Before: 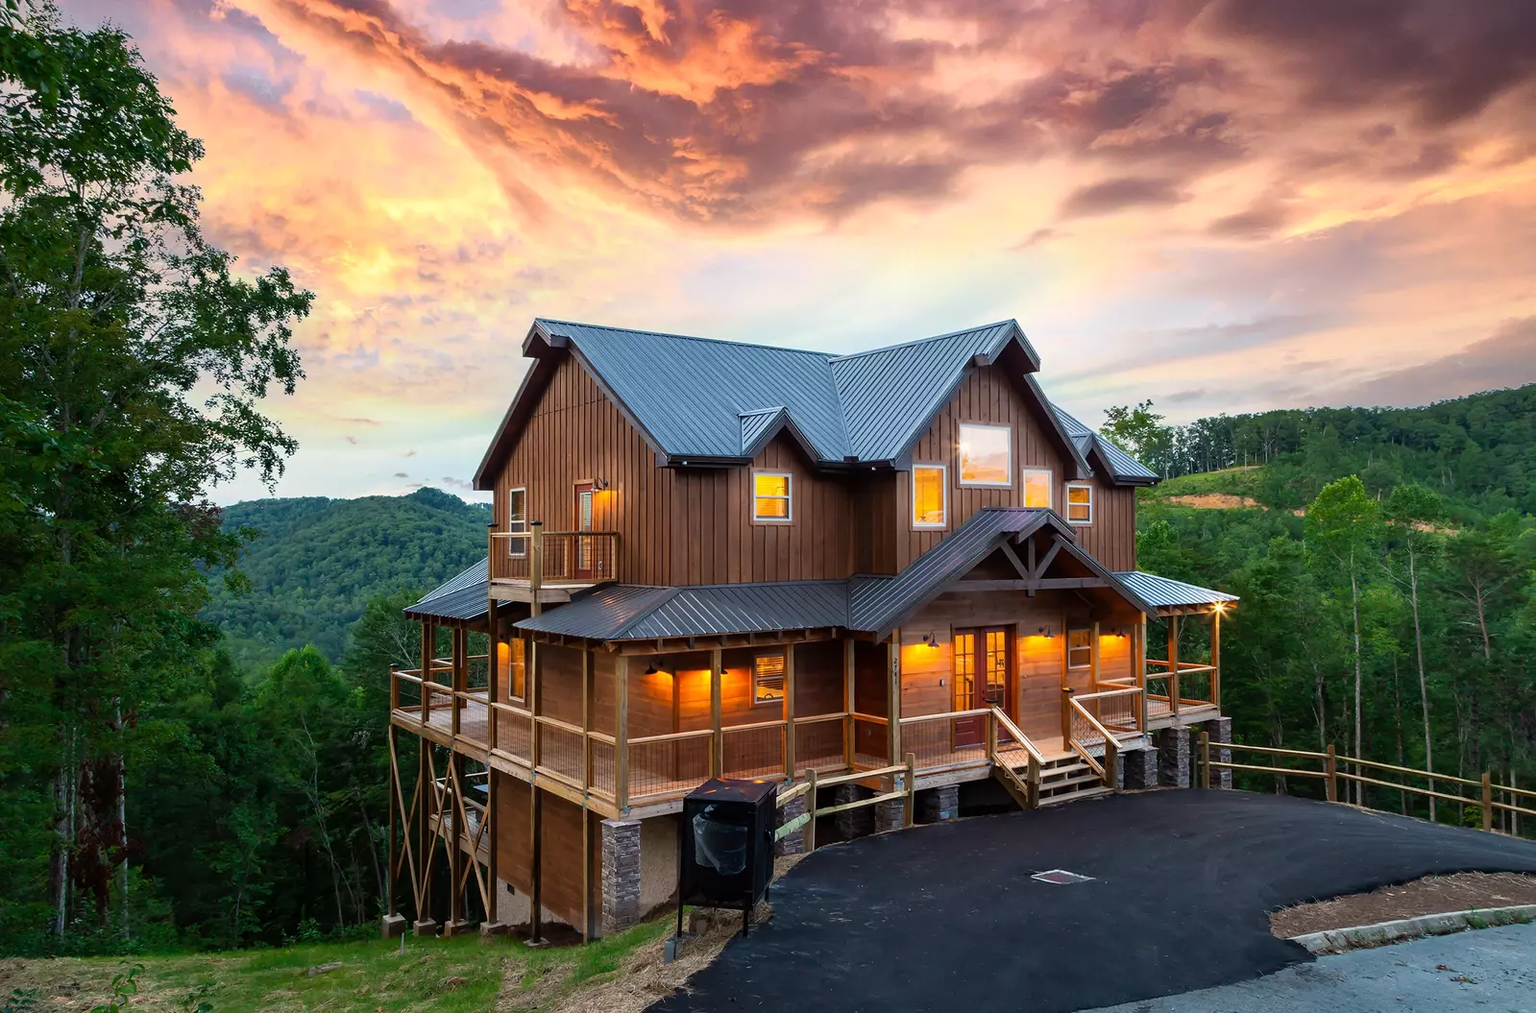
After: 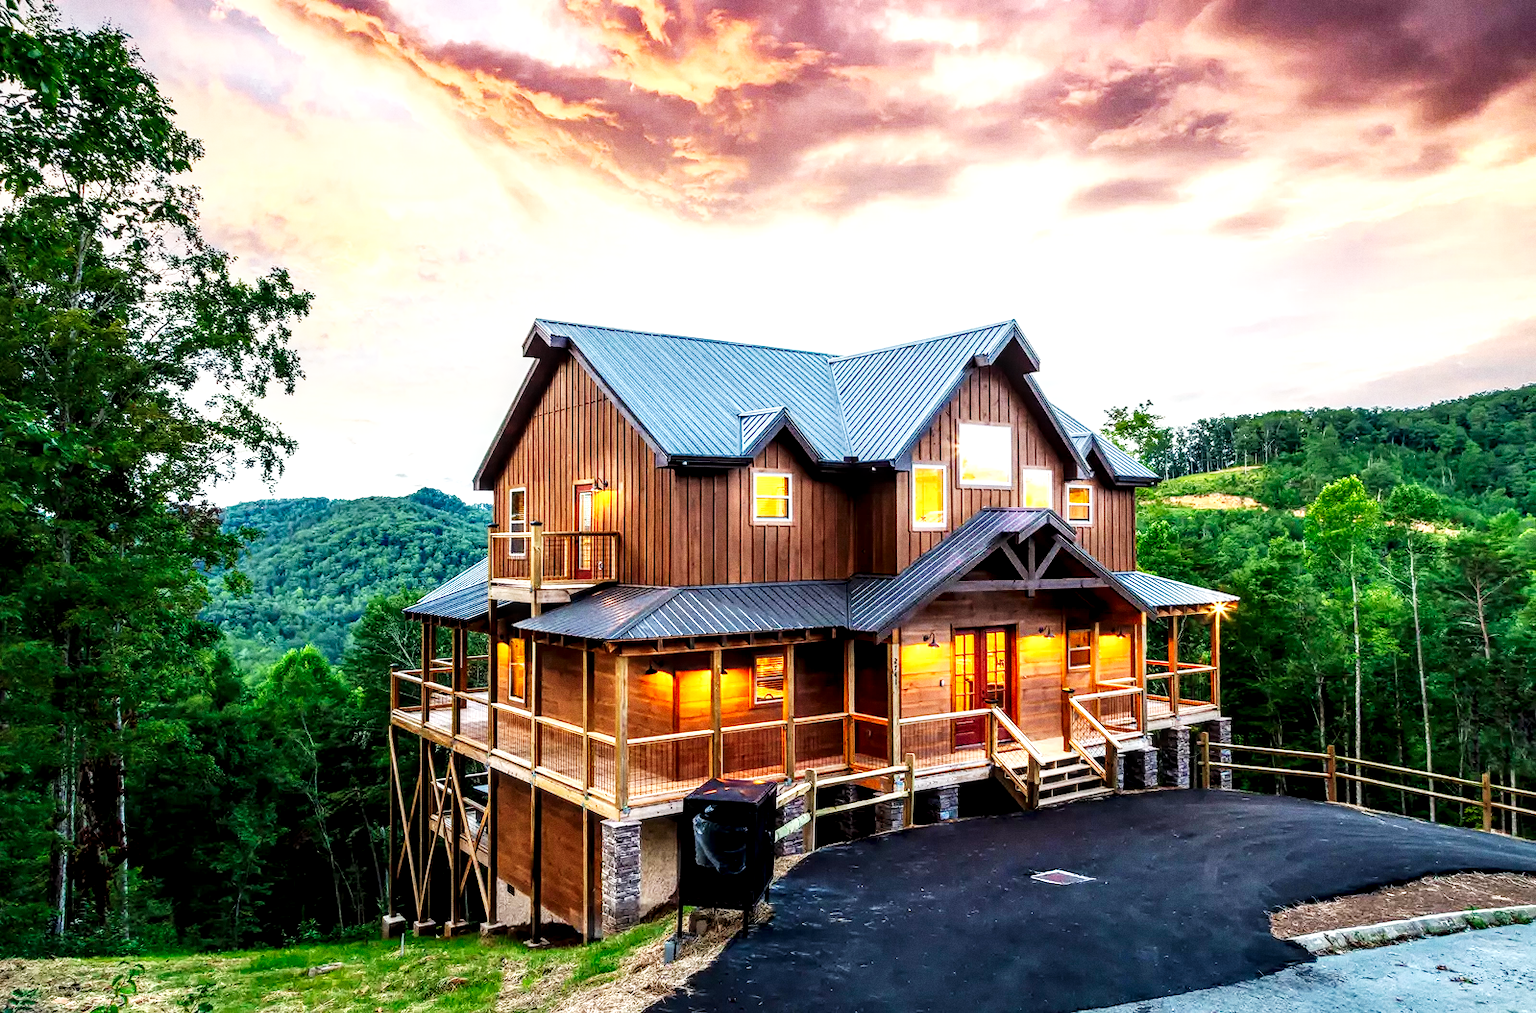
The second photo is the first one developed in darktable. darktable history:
local contrast: detail 154%
grain: coarseness 0.09 ISO
base curve: curves: ch0 [(0, 0) (0.007, 0.004) (0.027, 0.03) (0.046, 0.07) (0.207, 0.54) (0.442, 0.872) (0.673, 0.972) (1, 1)], preserve colors none
